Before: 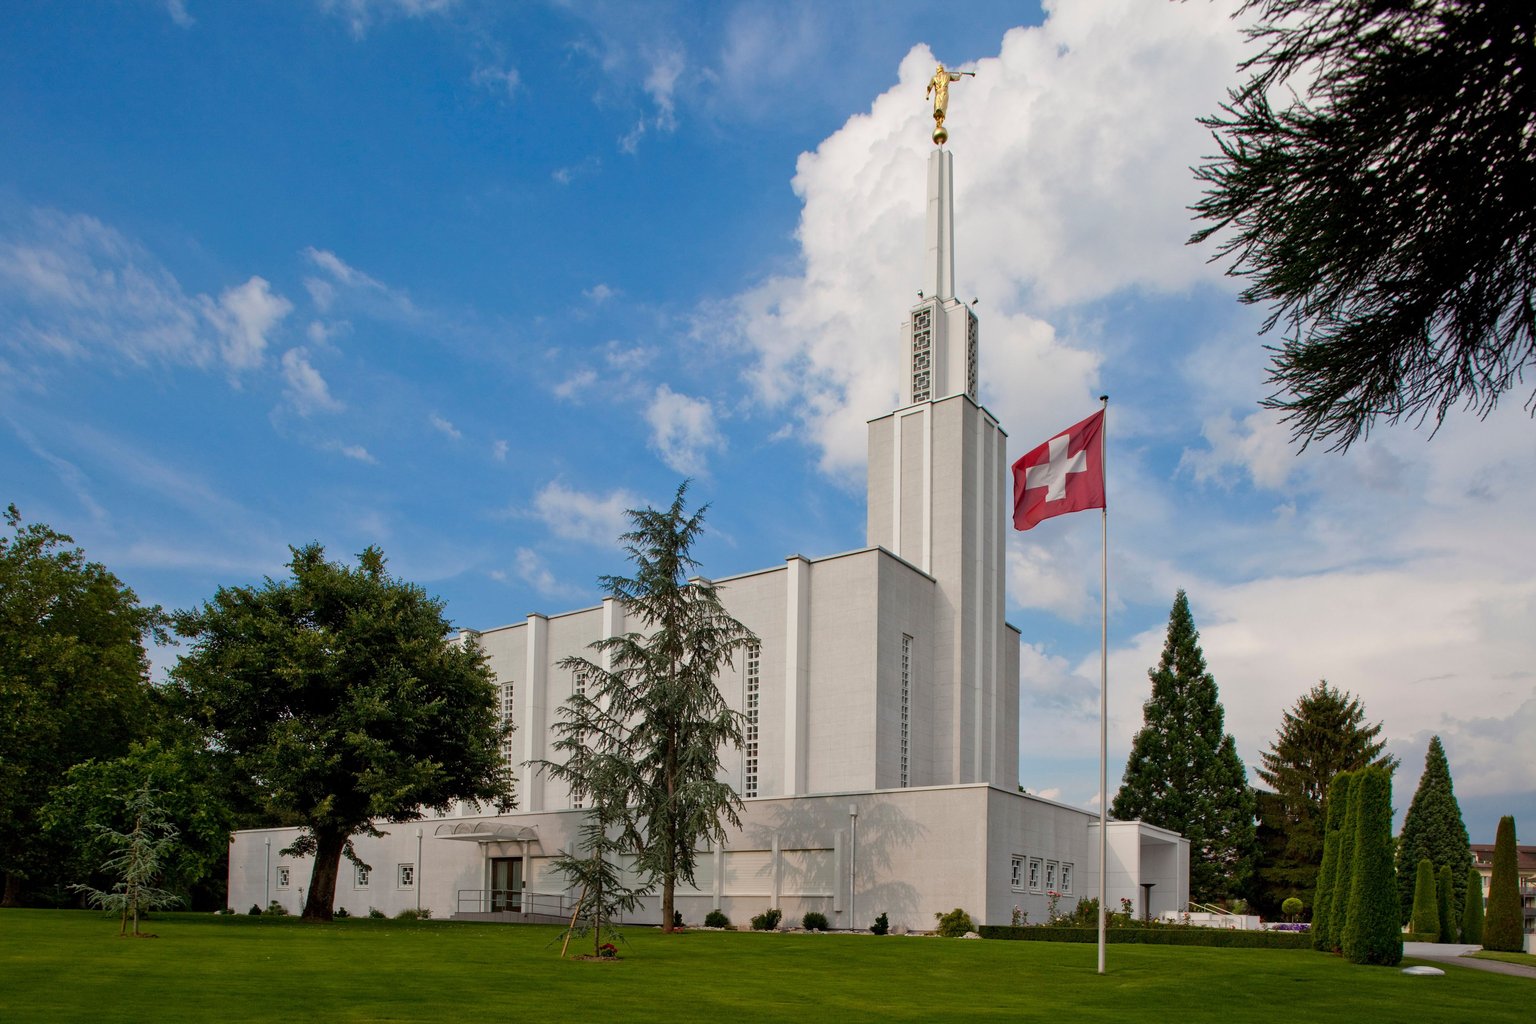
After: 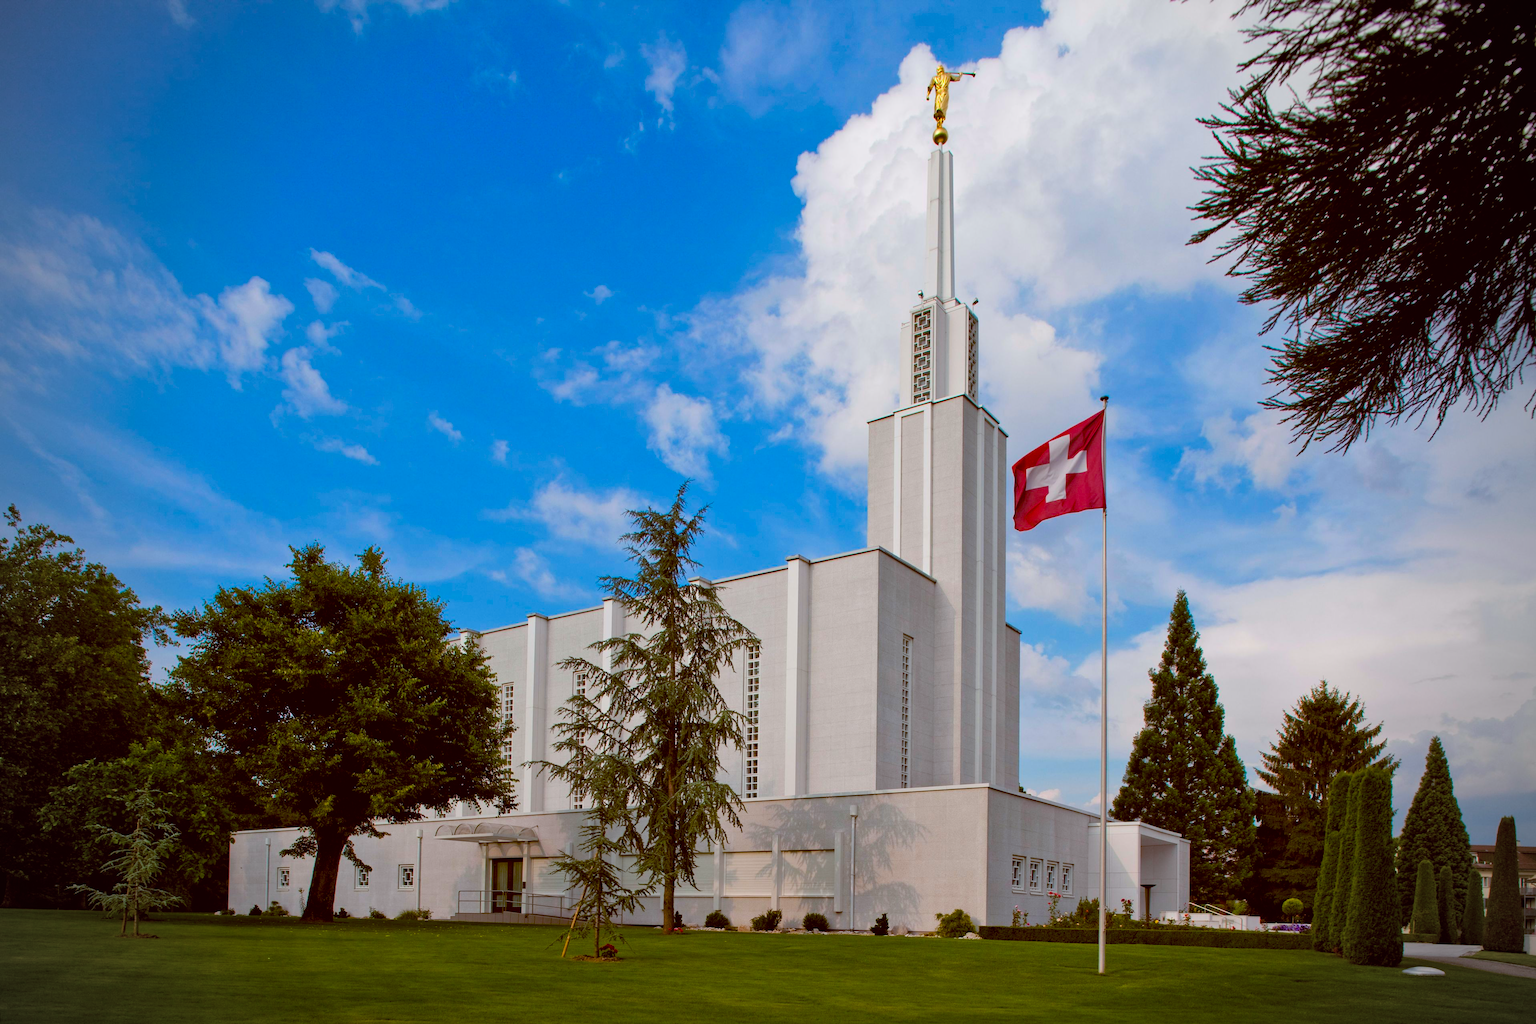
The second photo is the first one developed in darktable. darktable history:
color balance rgb: linear chroma grading › global chroma 15%, perceptual saturation grading › global saturation 30%
color balance: lift [1, 1.015, 1.004, 0.985], gamma [1, 0.958, 0.971, 1.042], gain [1, 0.956, 0.977, 1.044]
vignetting: fall-off start 74.49%, fall-off radius 65.9%, brightness -0.628, saturation -0.68
